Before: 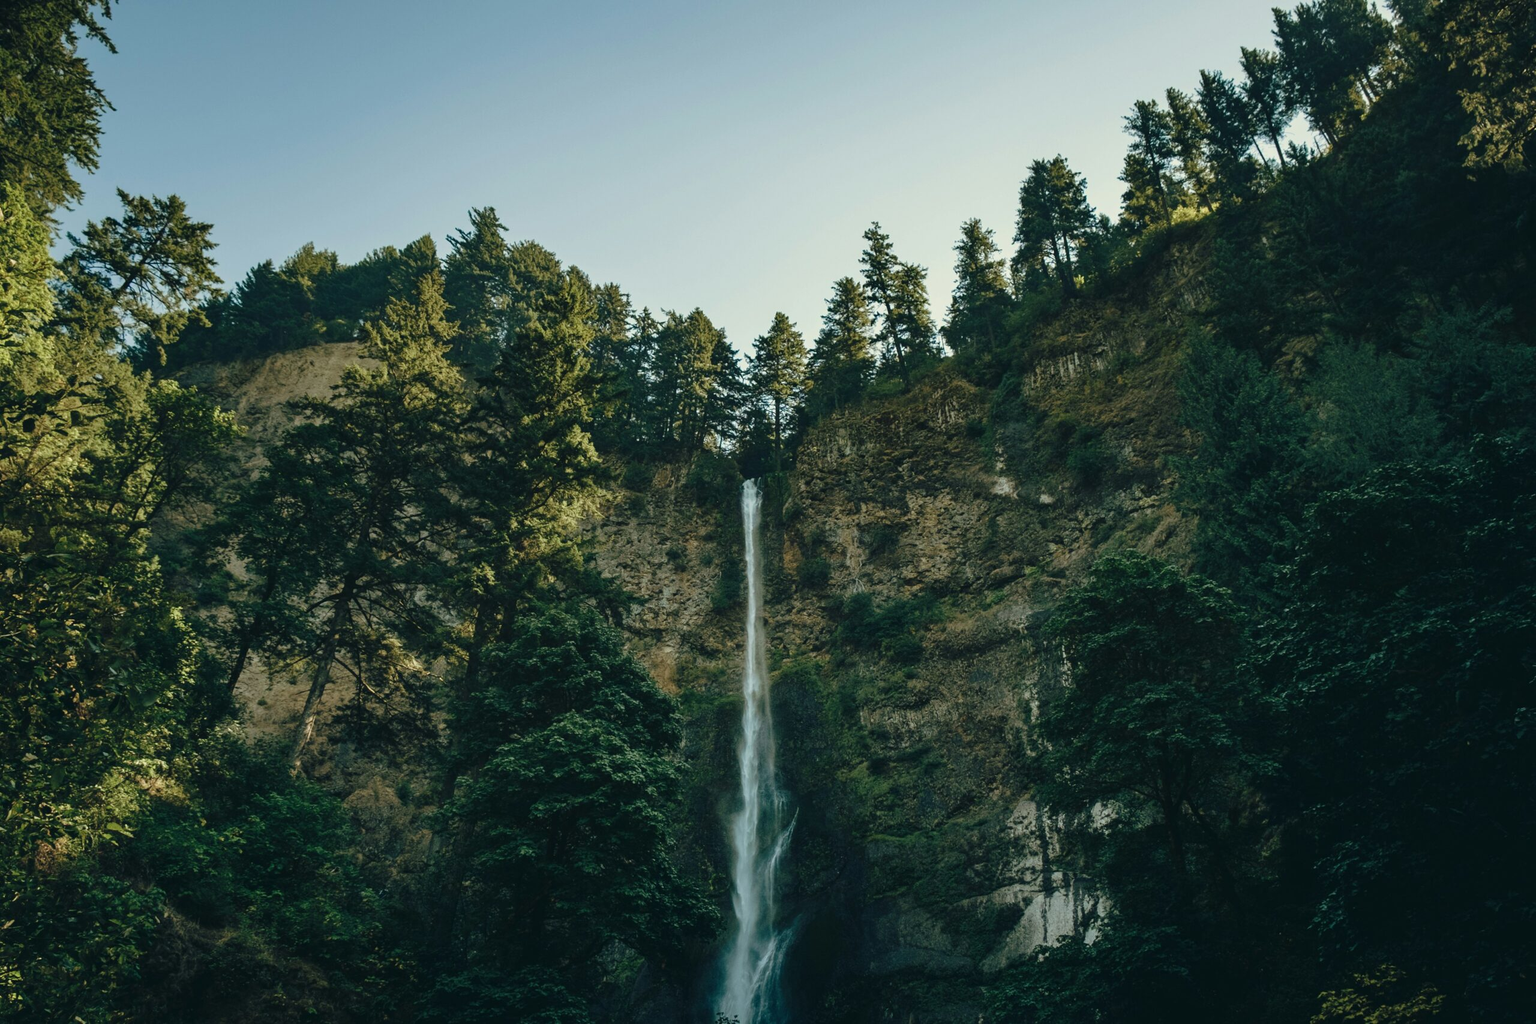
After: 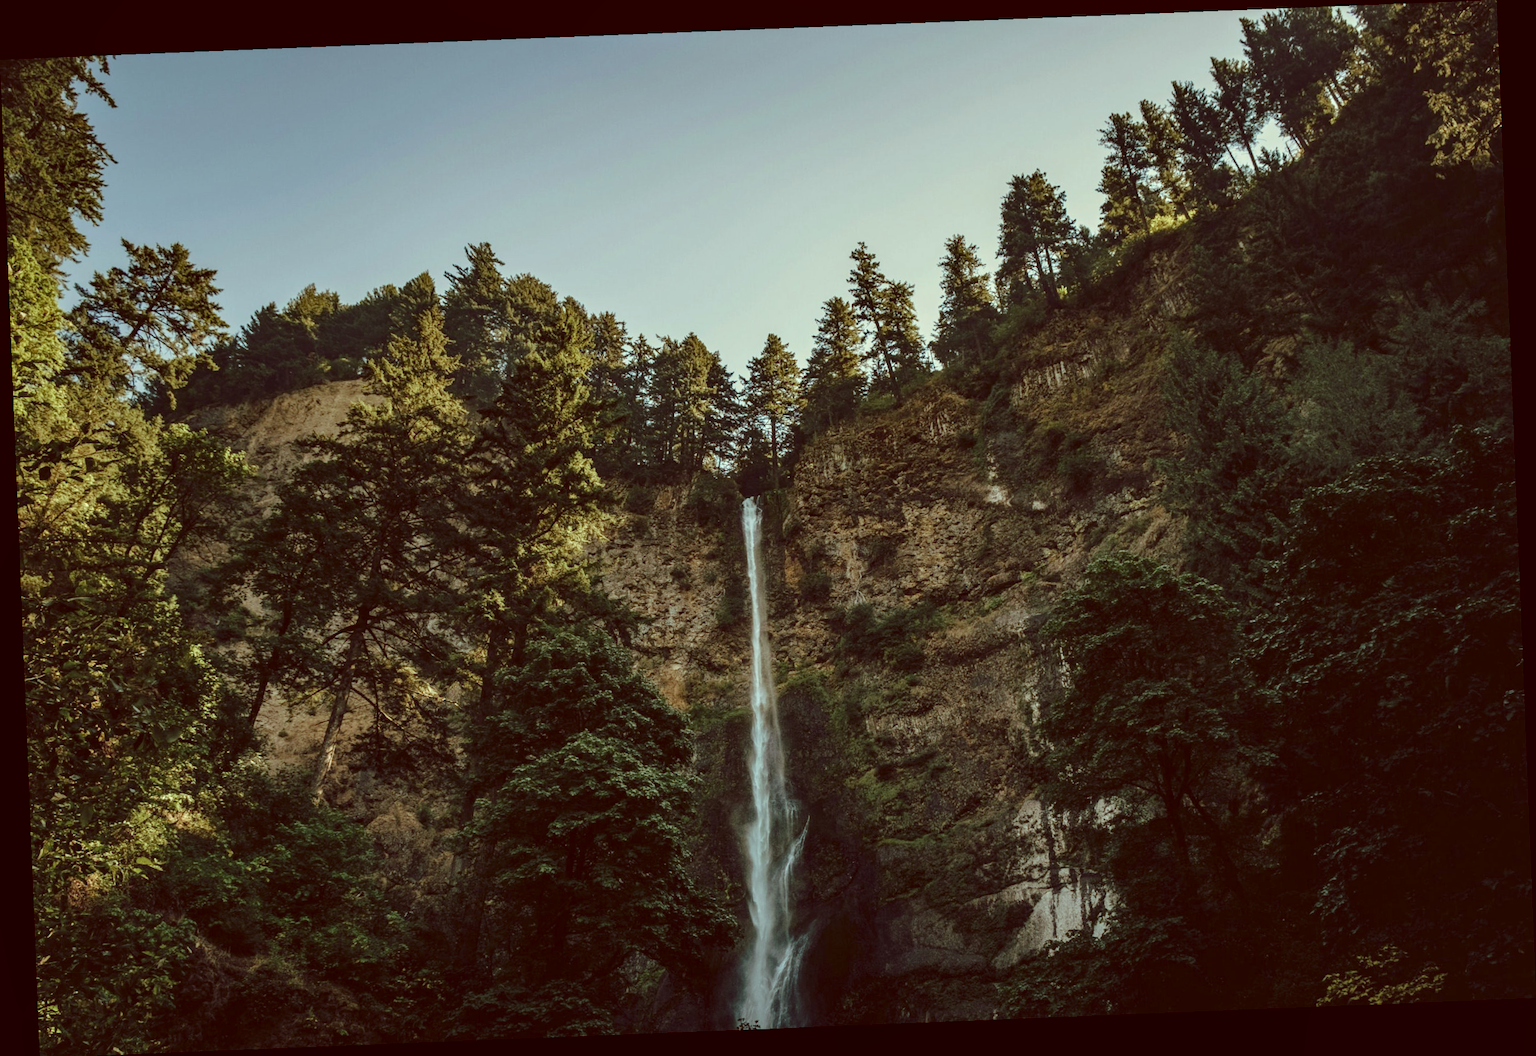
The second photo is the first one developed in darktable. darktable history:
rotate and perspective: rotation -2.29°, automatic cropping off
local contrast: on, module defaults
color correction: highlights a* -7.23, highlights b* -0.161, shadows a* 20.08, shadows b* 11.73
